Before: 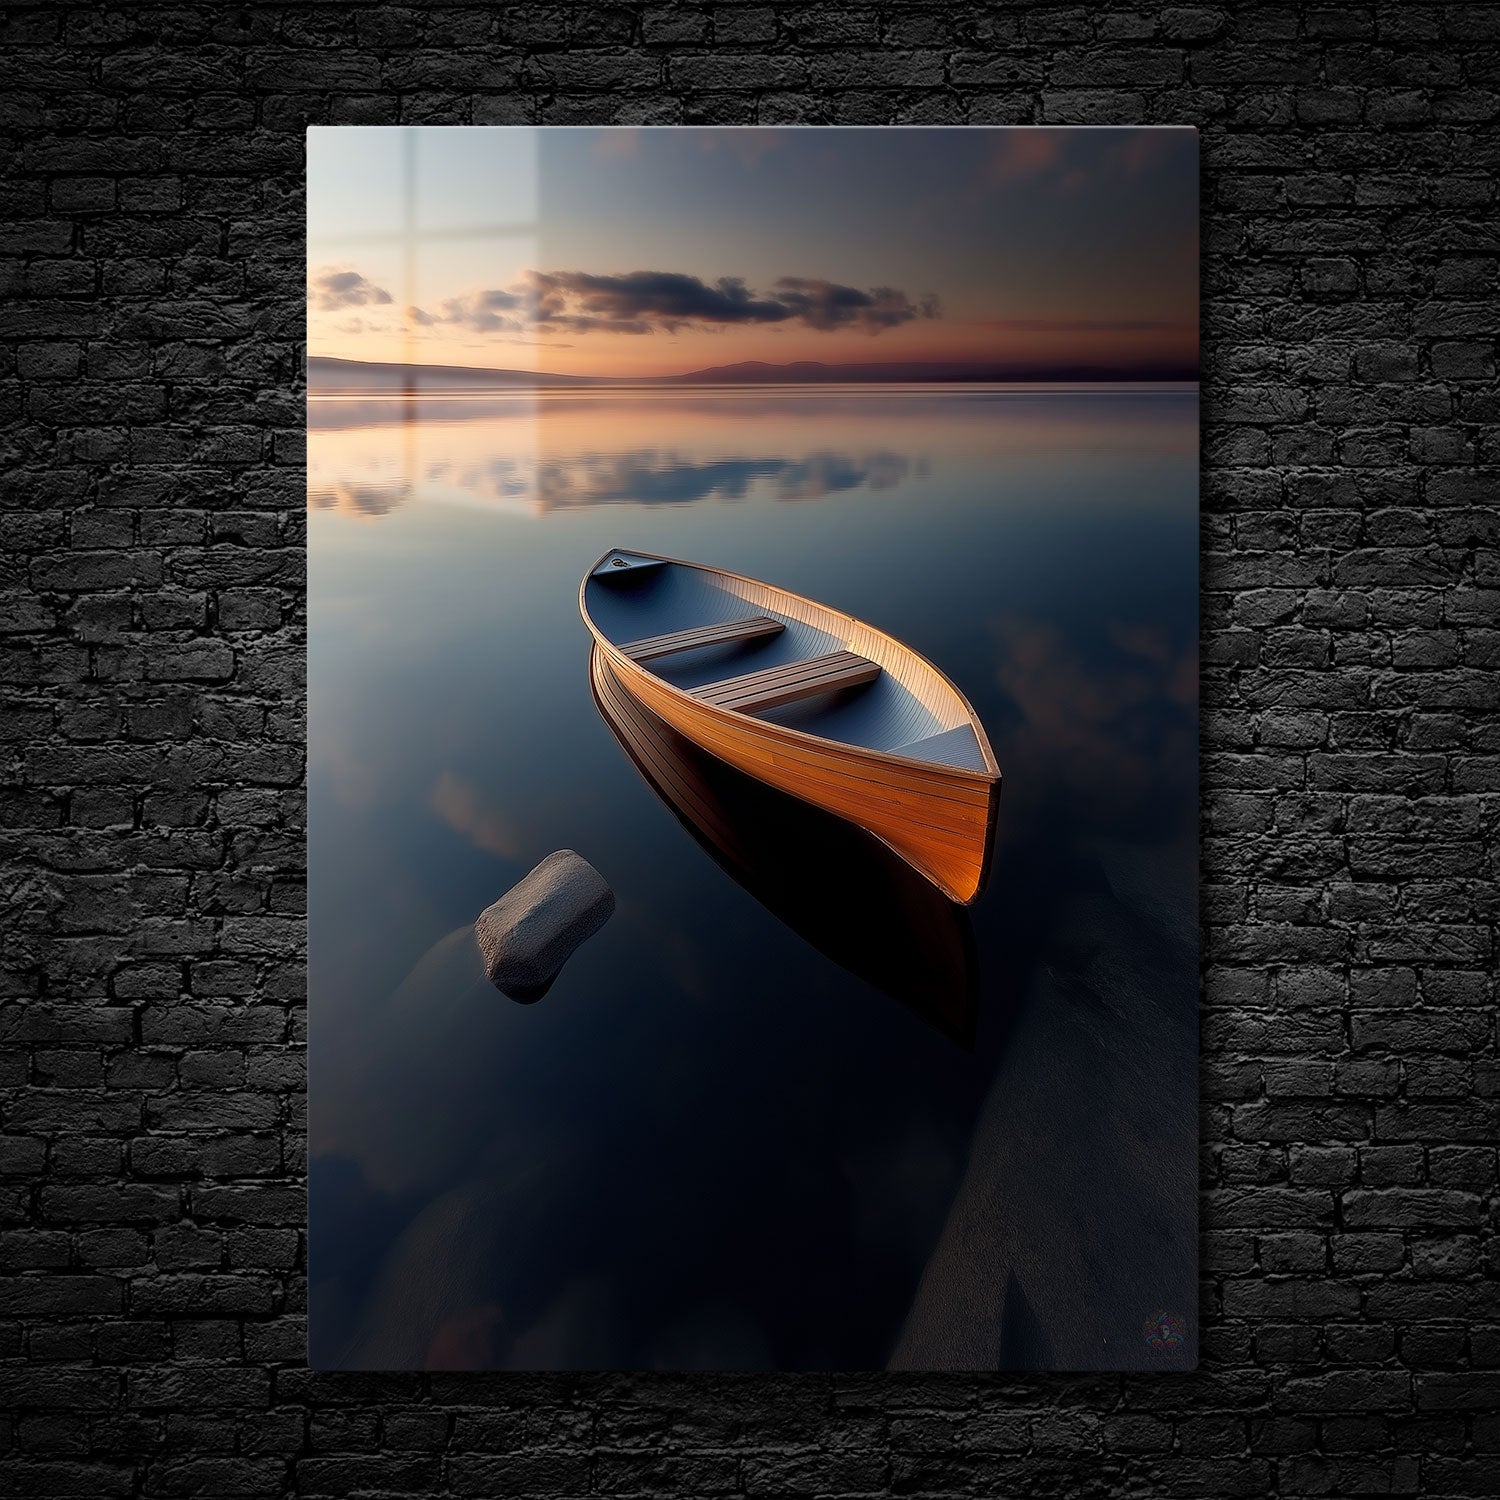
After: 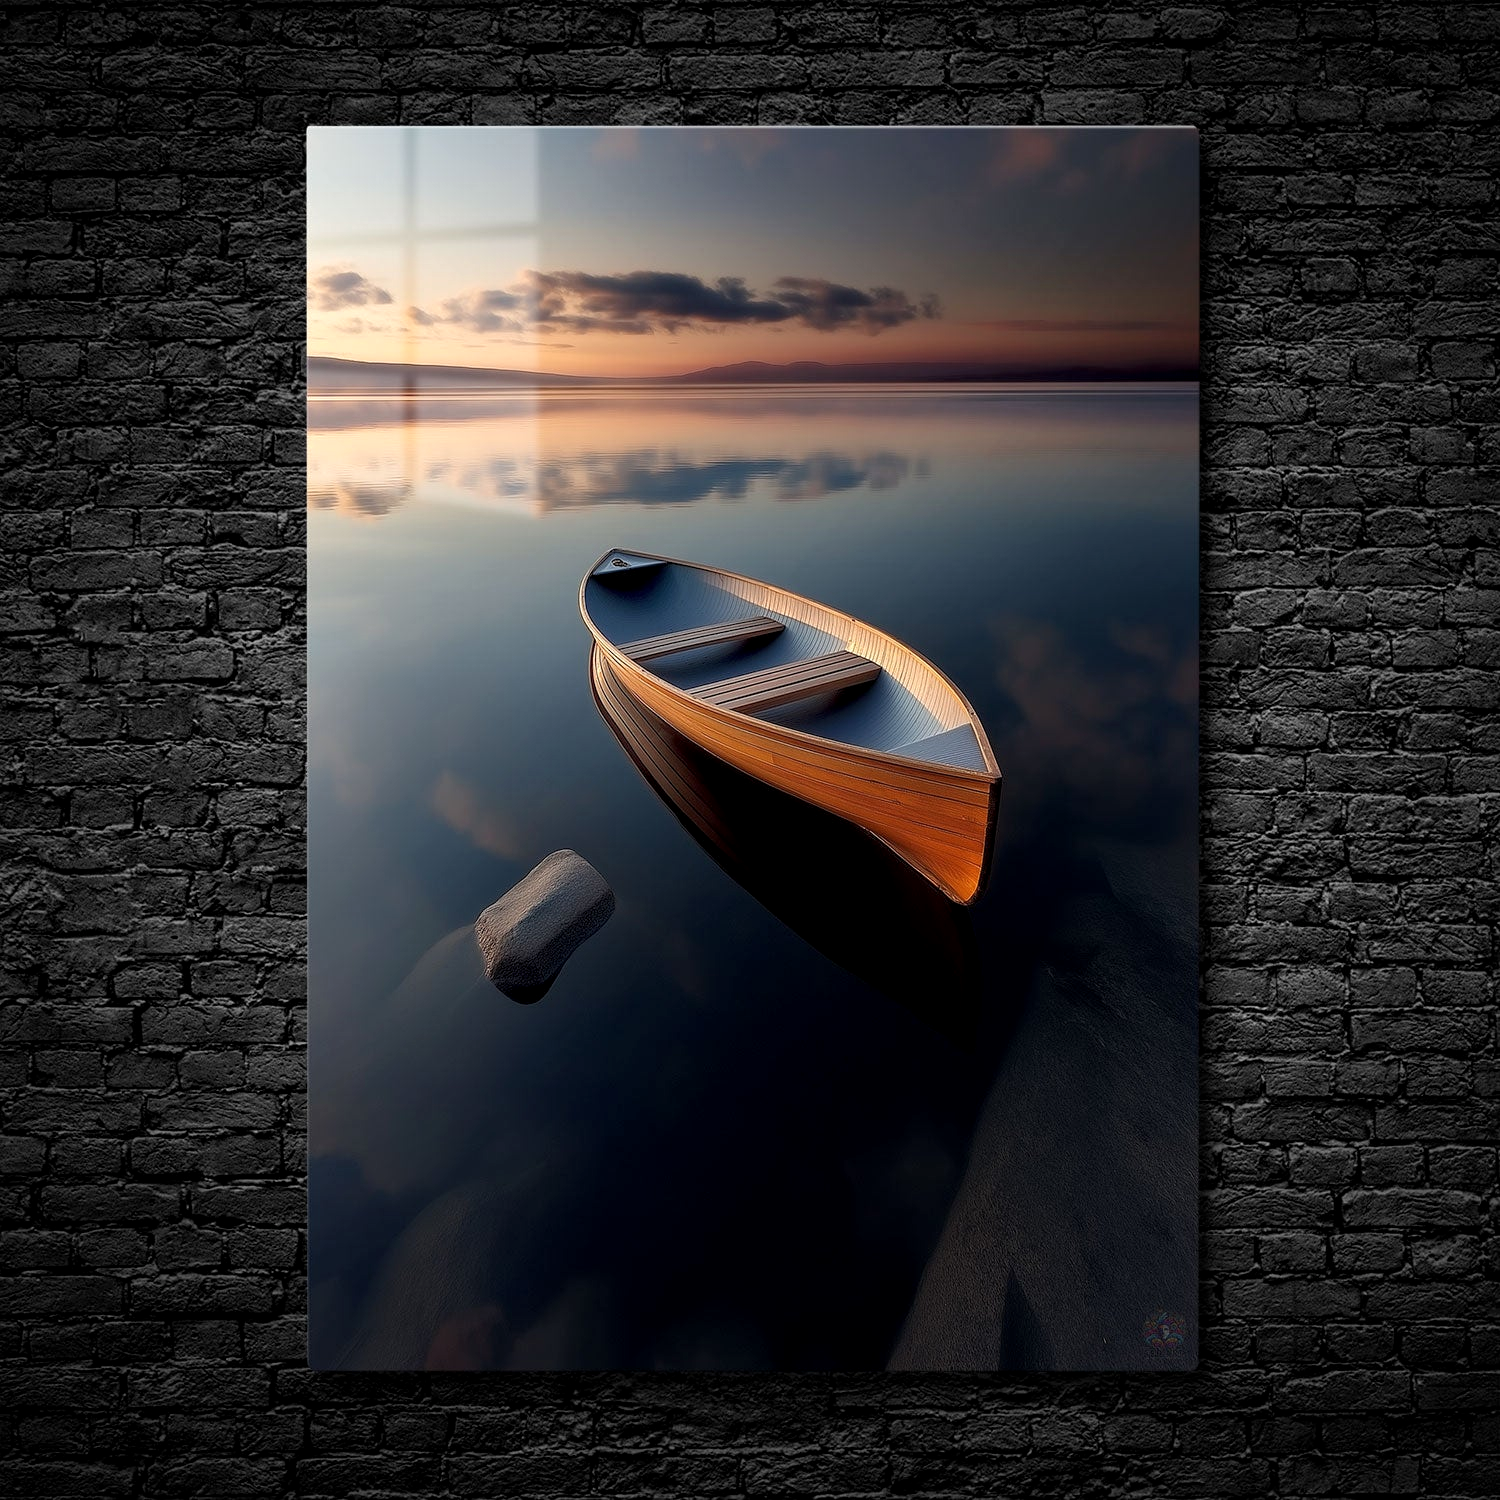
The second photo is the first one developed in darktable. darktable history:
local contrast: highlights 105%, shadows 99%, detail 131%, midtone range 0.2
